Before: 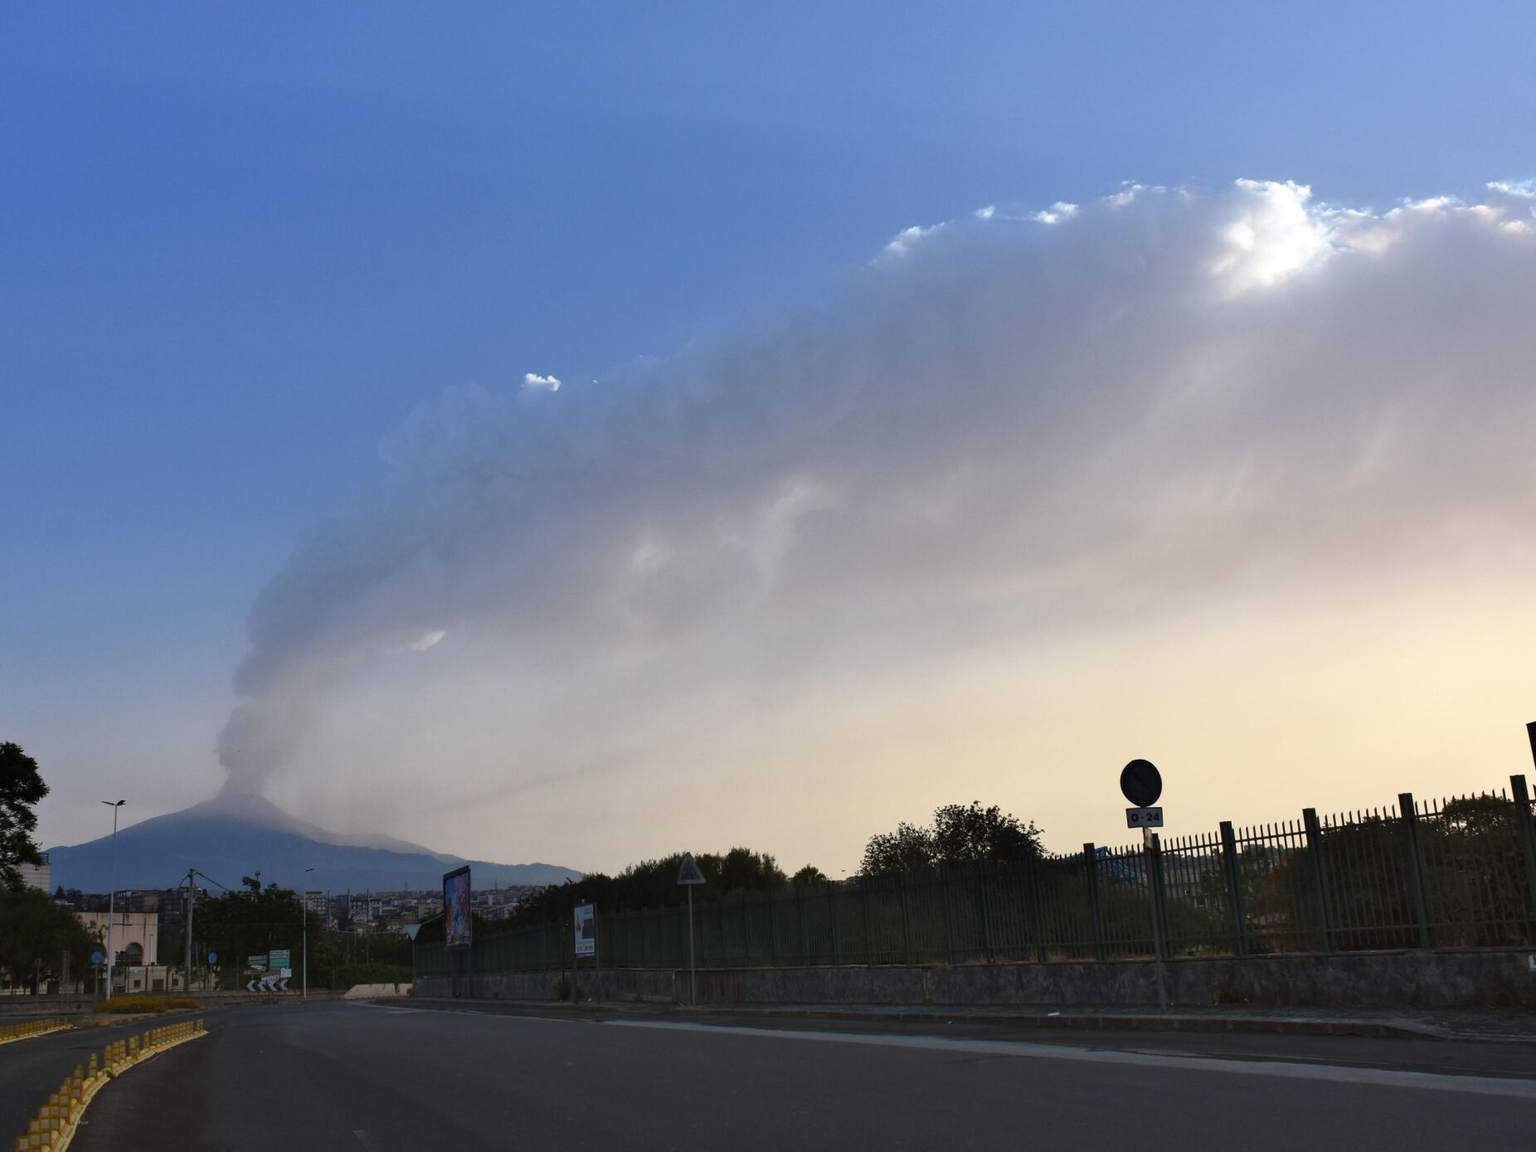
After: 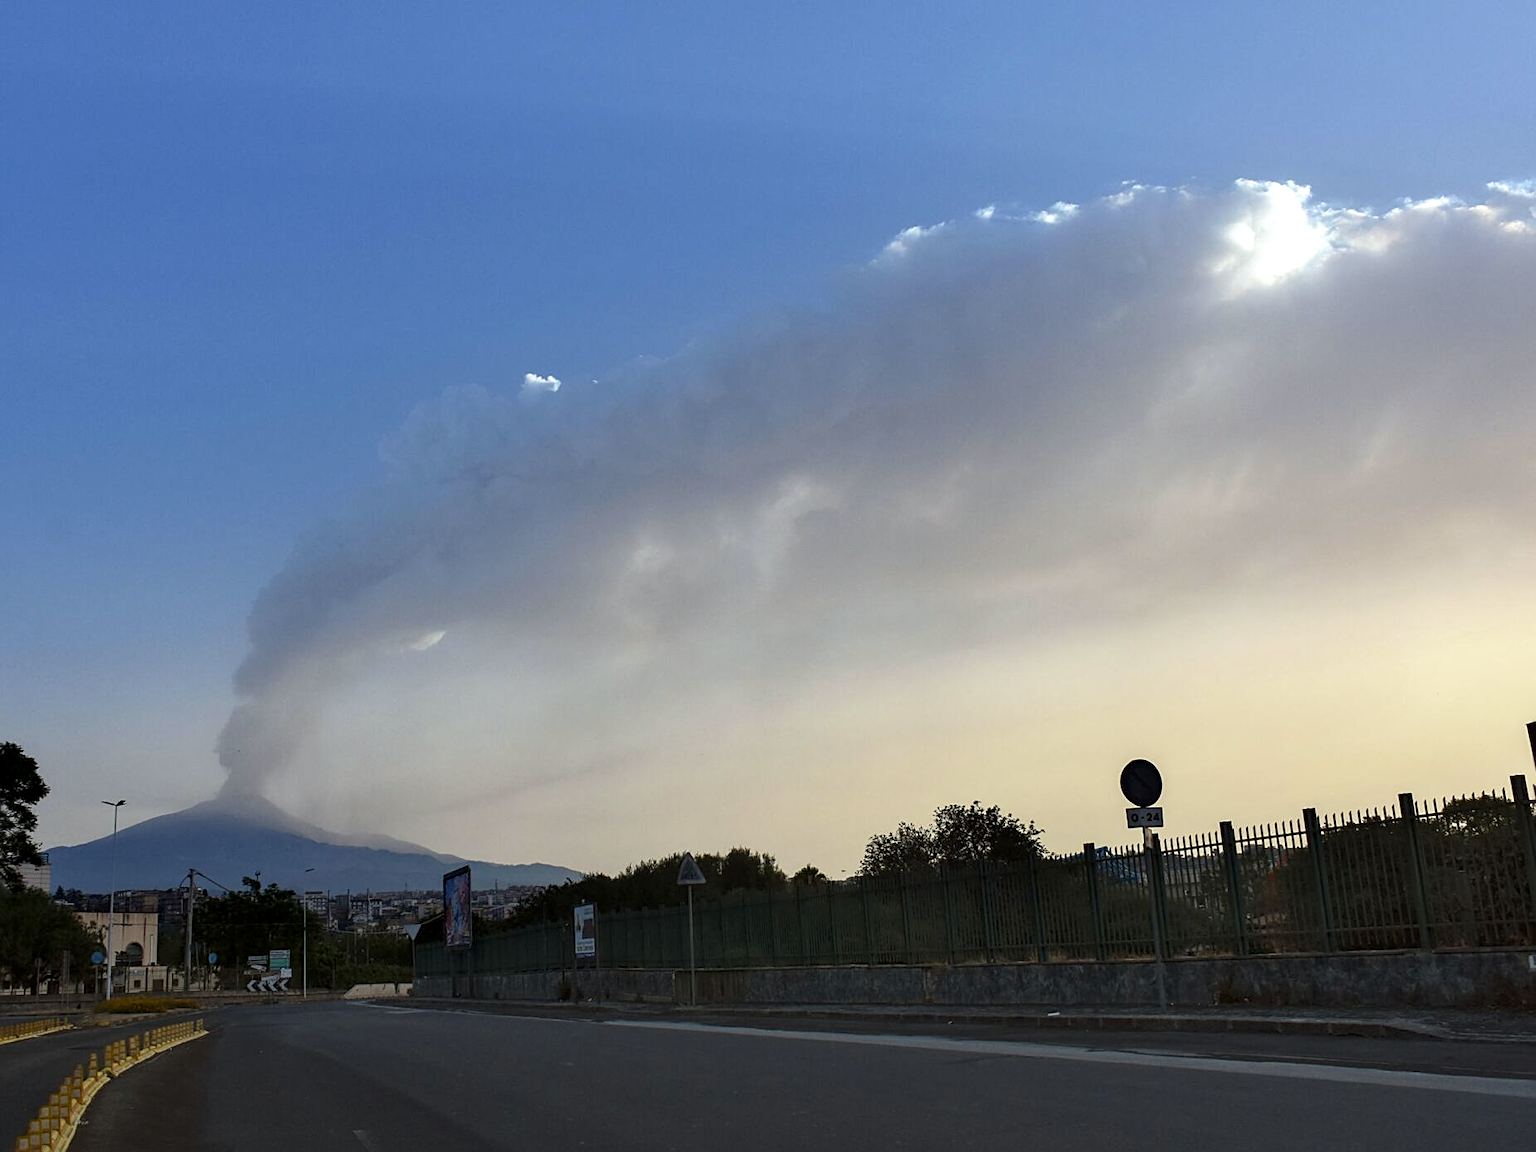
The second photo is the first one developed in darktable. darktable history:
sharpen: on, module defaults
color correction: highlights a* -2.63, highlights b* 2.37
local contrast: shadows 92%, midtone range 0.499
